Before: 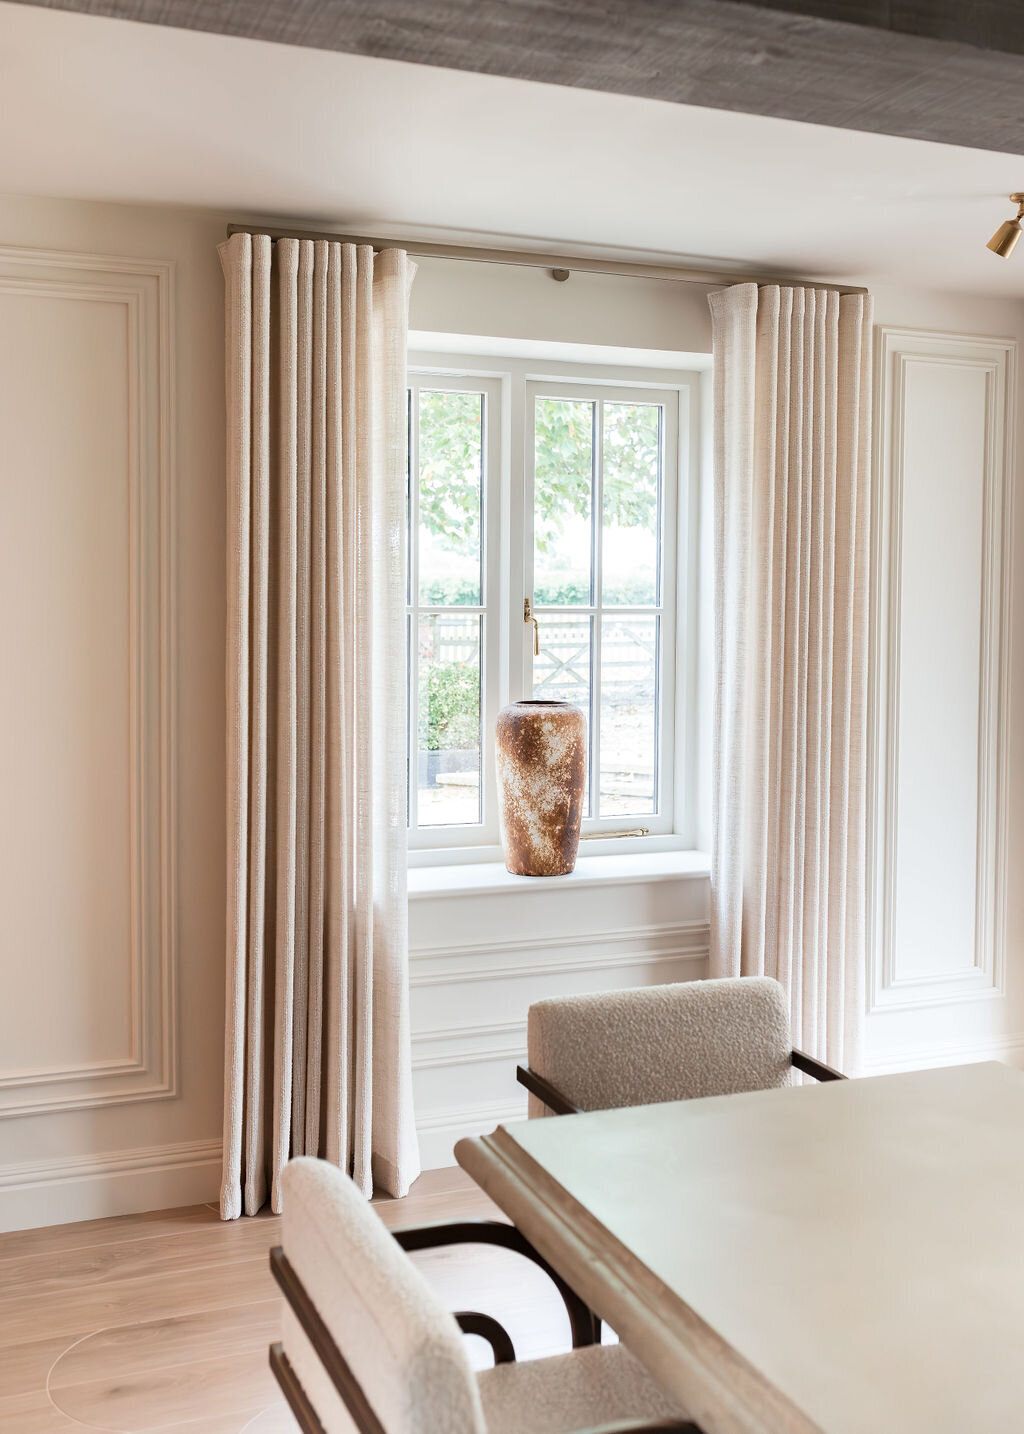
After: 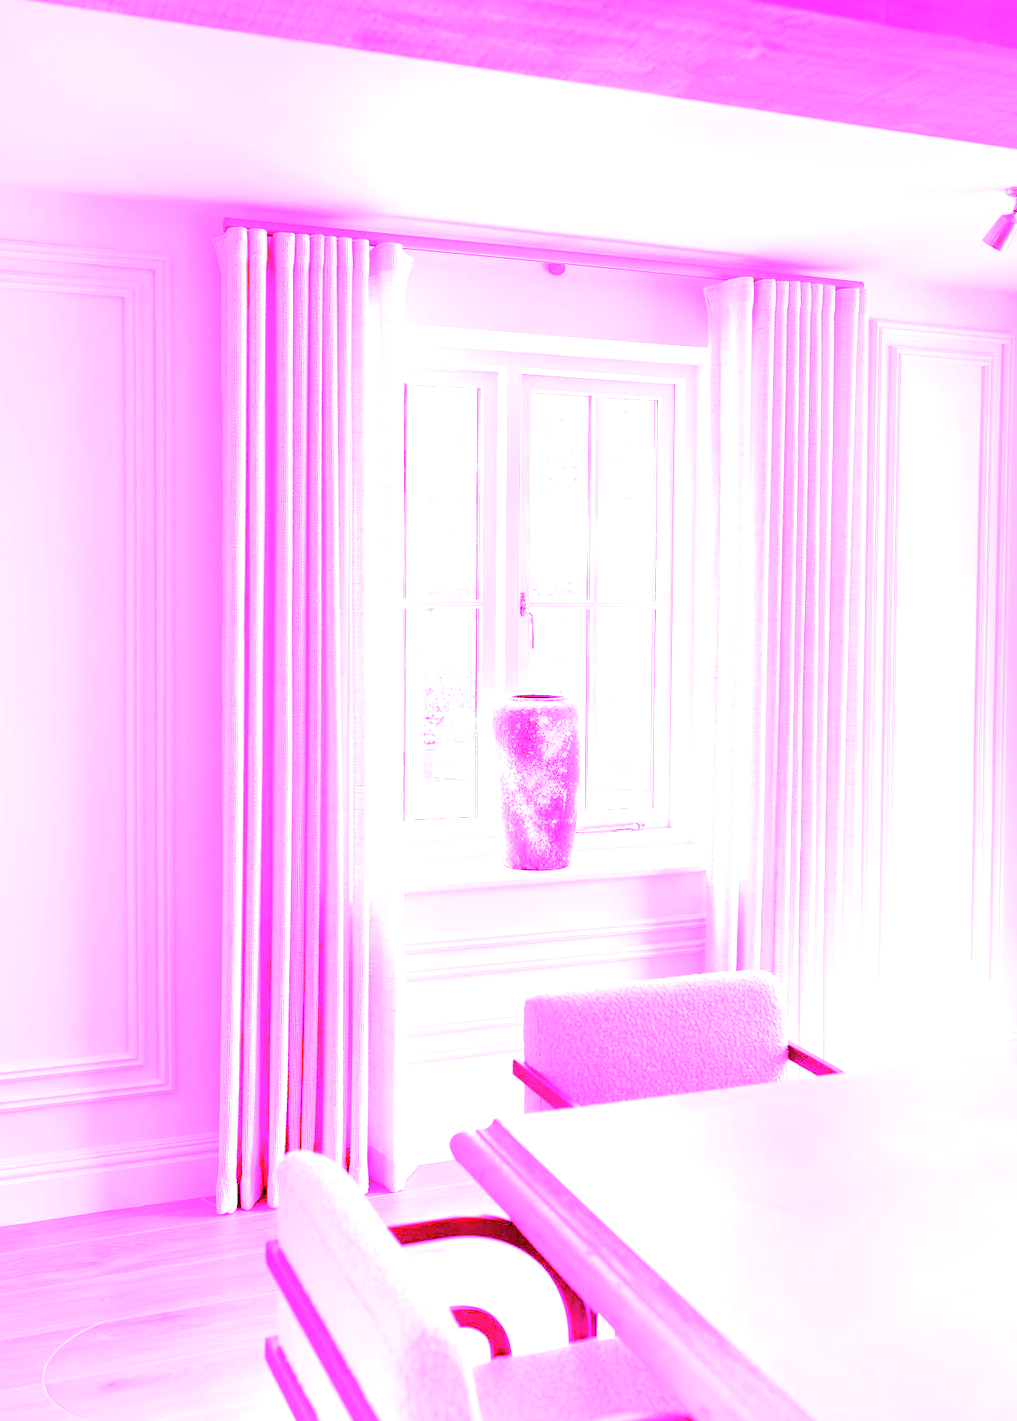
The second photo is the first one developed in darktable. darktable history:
white balance: red 8, blue 8
exposure: exposure 0.657 EV, compensate highlight preservation false
crop: left 0.434%, top 0.485%, right 0.244%, bottom 0.386%
